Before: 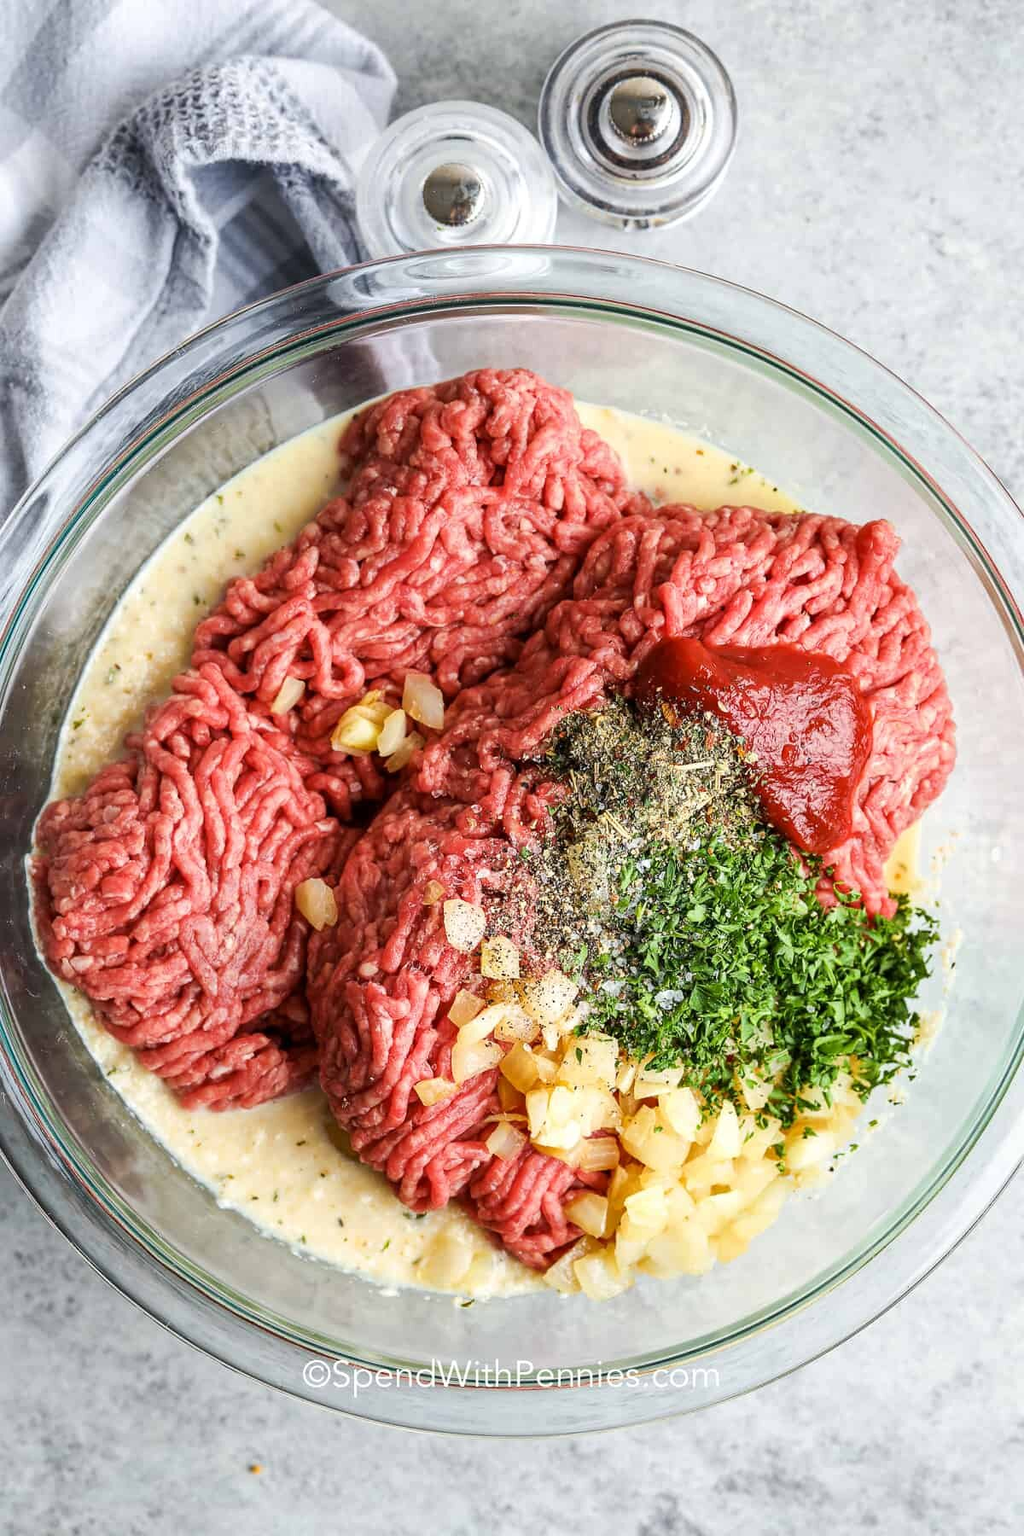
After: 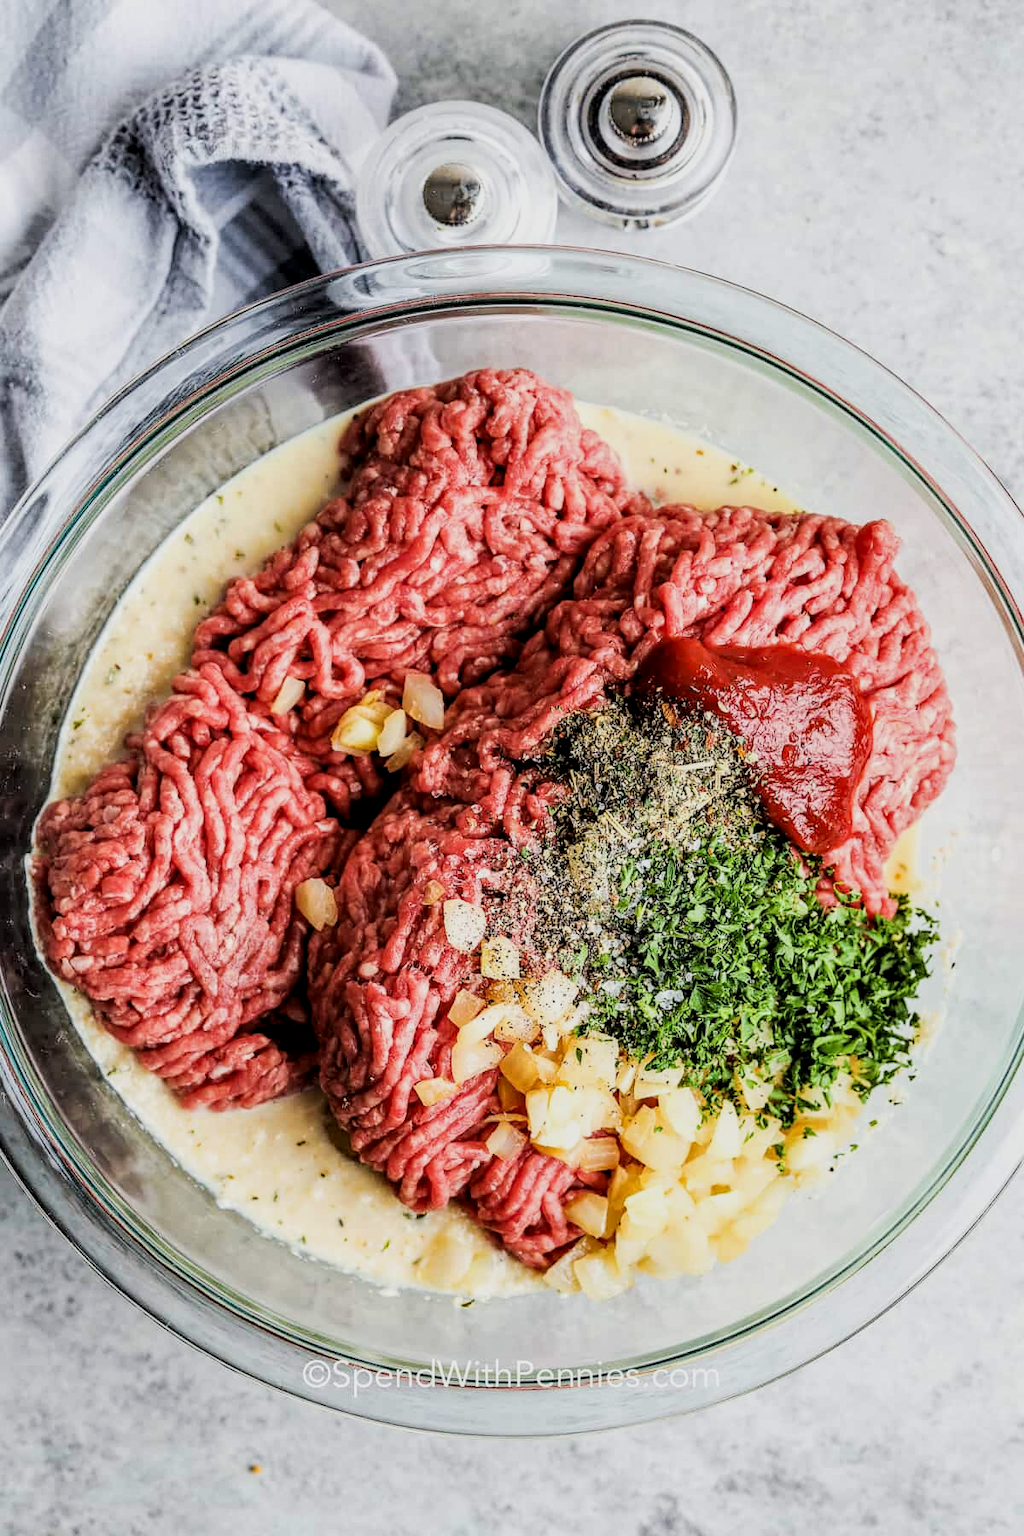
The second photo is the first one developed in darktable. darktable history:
local contrast: on, module defaults
filmic rgb: black relative exposure -5 EV, hardness 2.88, contrast 1.3, highlights saturation mix -30%
